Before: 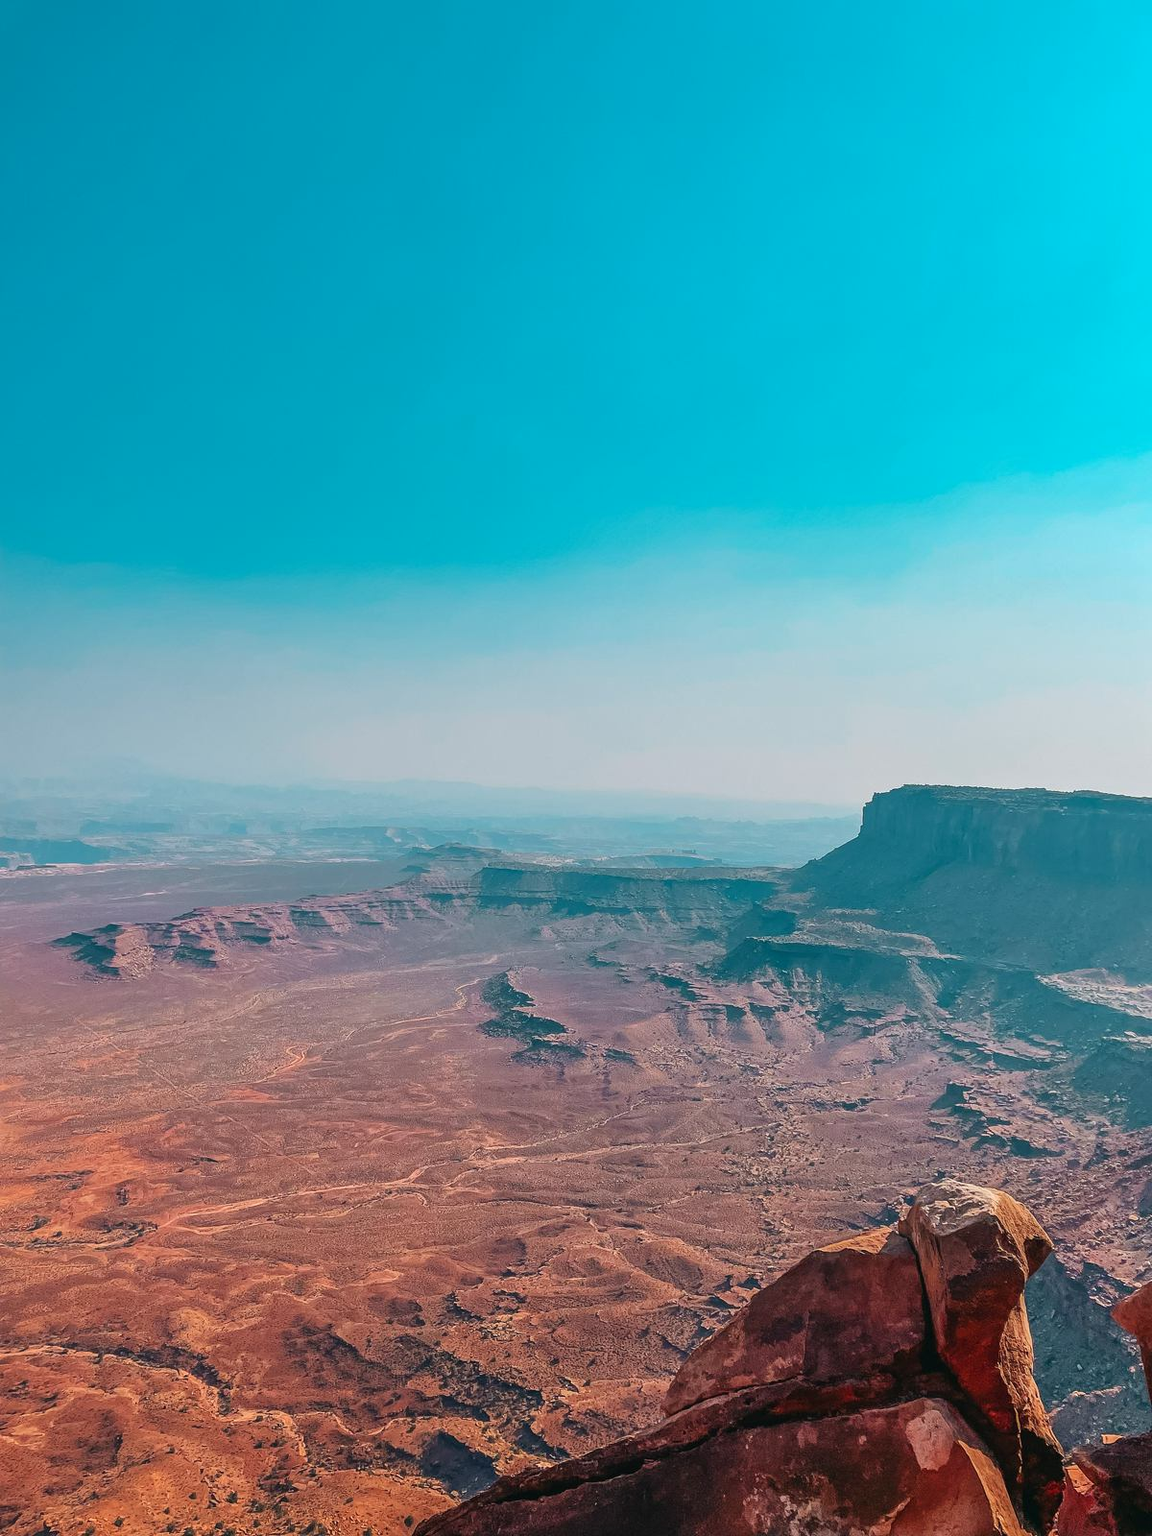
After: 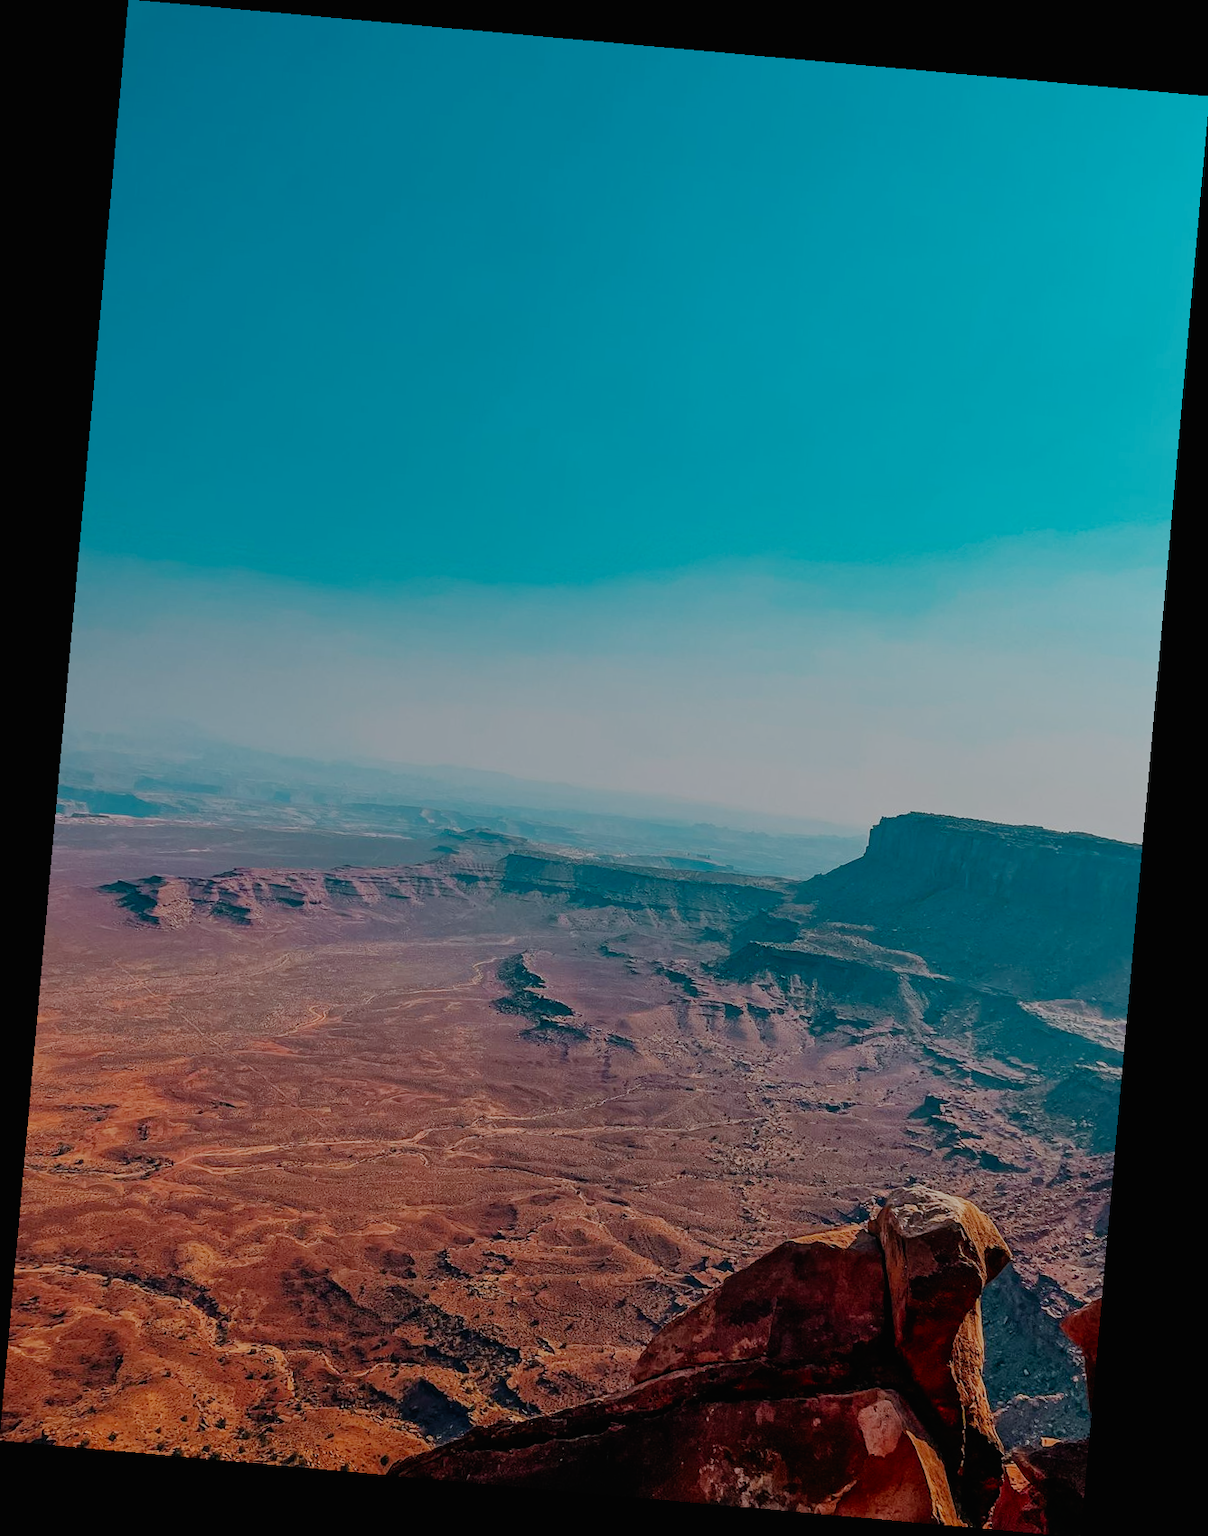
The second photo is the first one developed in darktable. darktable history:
rotate and perspective: rotation 5.12°, automatic cropping off
contrast brightness saturation: contrast -0.02, brightness -0.01, saturation 0.03
filmic rgb: middle gray luminance 29%, black relative exposure -10.3 EV, white relative exposure 5.5 EV, threshold 6 EV, target black luminance 0%, hardness 3.95, latitude 2.04%, contrast 1.132, highlights saturation mix 5%, shadows ↔ highlights balance 15.11%, preserve chrominance no, color science v3 (2019), use custom middle-gray values true, iterations of high-quality reconstruction 0, enable highlight reconstruction true
